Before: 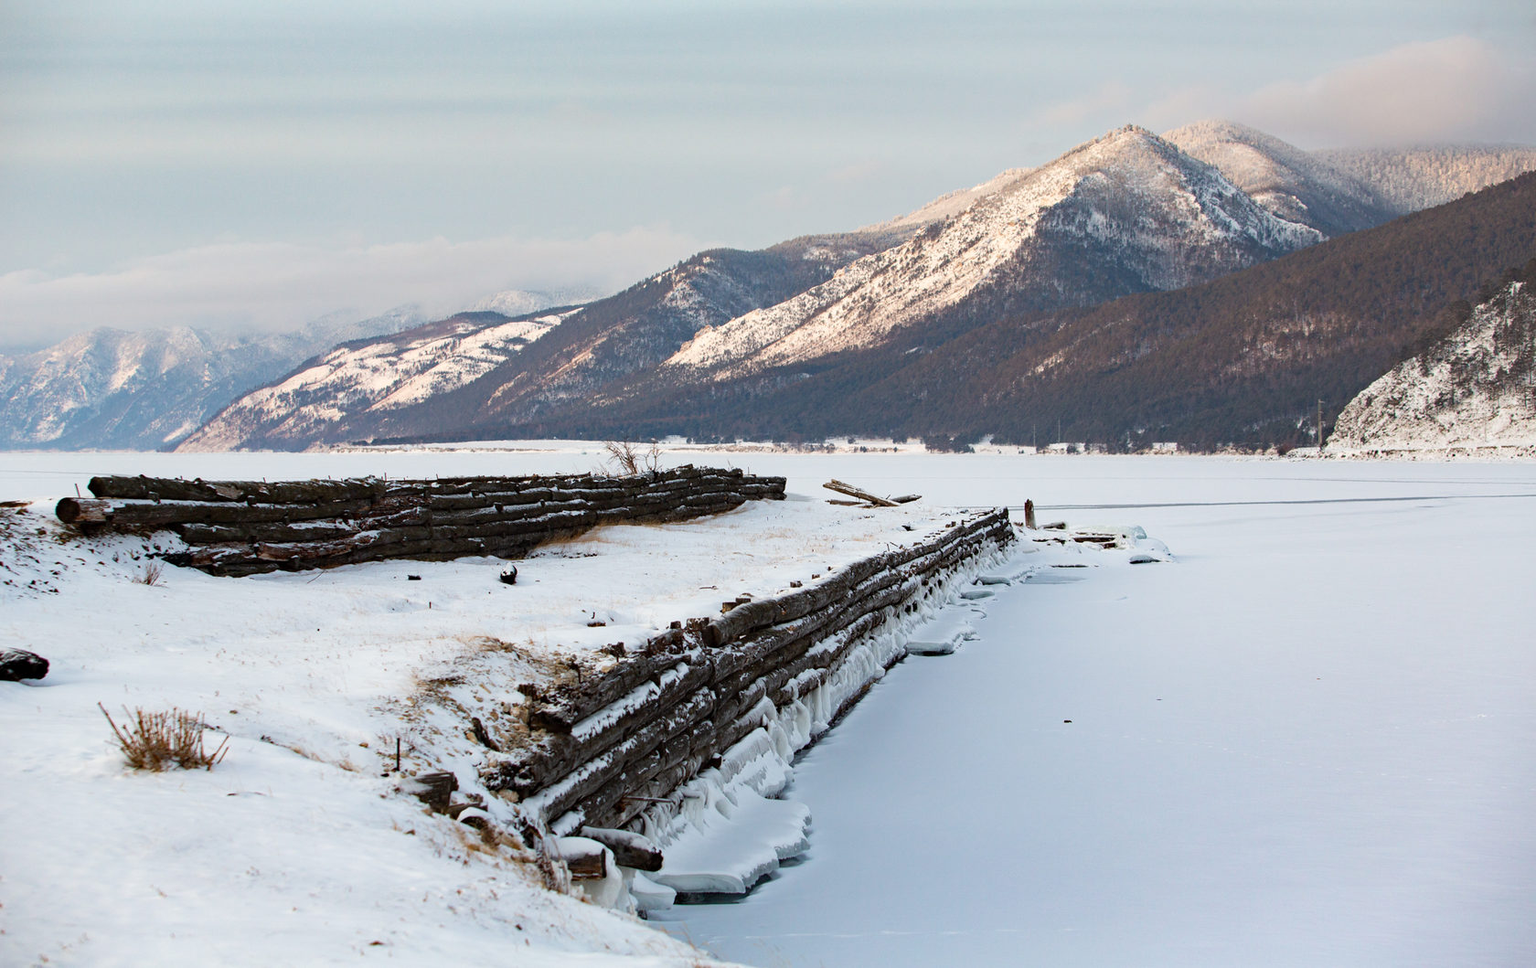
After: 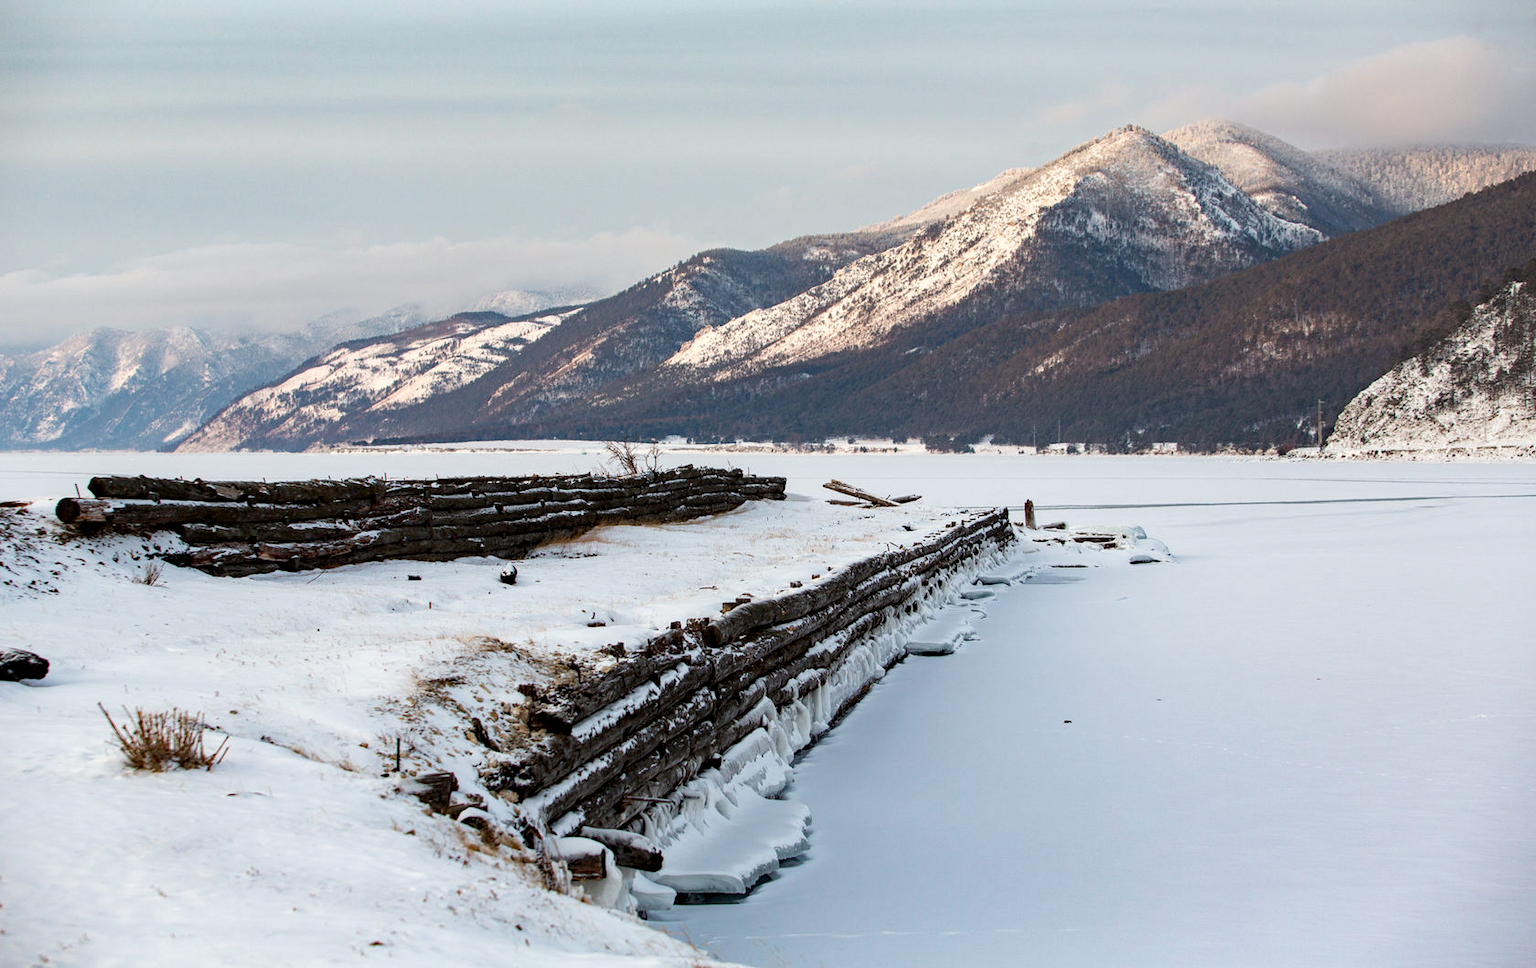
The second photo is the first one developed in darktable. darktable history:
local contrast: highlights 89%, shadows 79%
